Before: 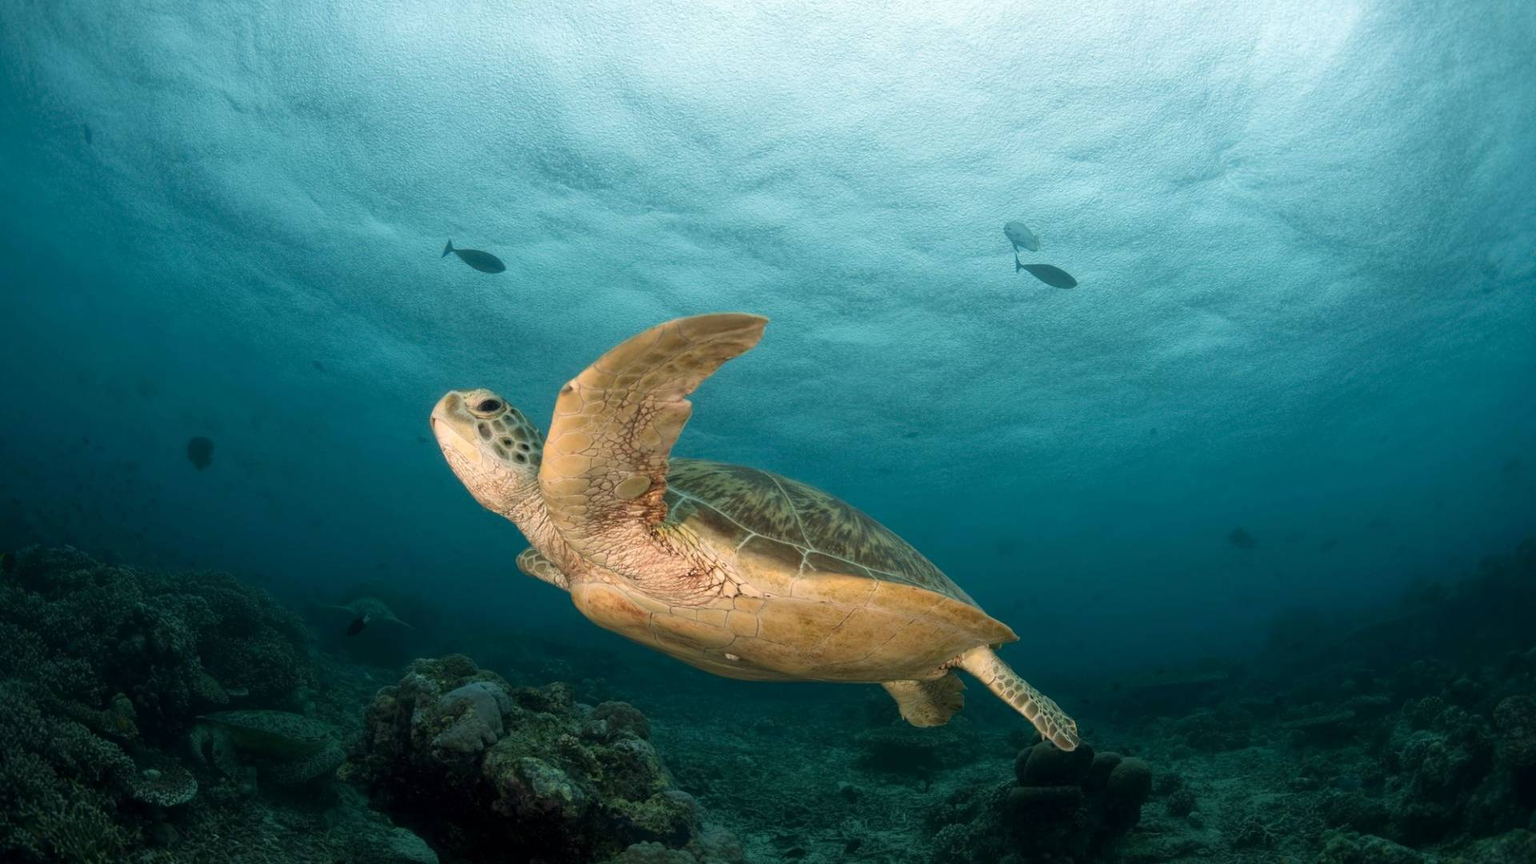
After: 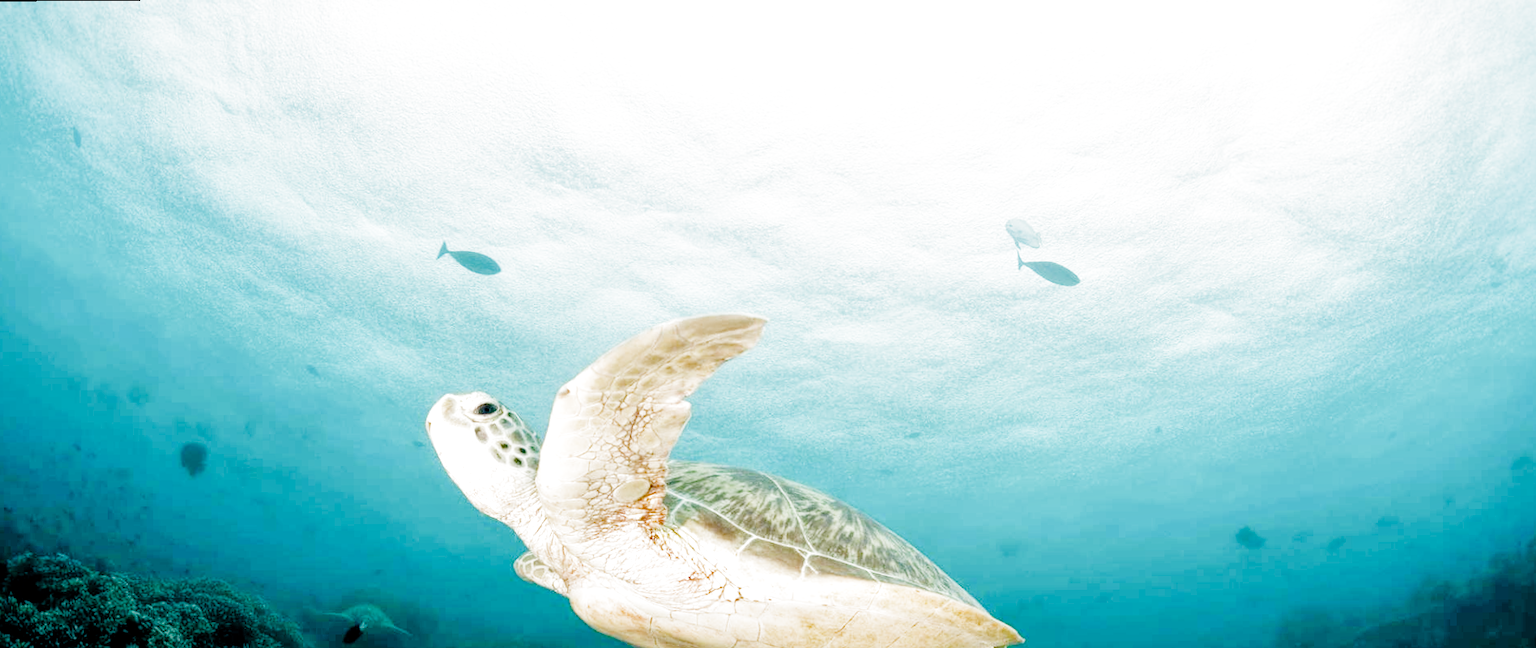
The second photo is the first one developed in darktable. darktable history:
exposure: black level correction 0.001, exposure 2.607 EV, compensate exposure bias true, compensate highlight preservation false
crop: bottom 24.988%
rotate and perspective: rotation -0.45°, automatic cropping original format, crop left 0.008, crop right 0.992, crop top 0.012, crop bottom 0.988
filmic rgb: black relative exposure -2.85 EV, white relative exposure 4.56 EV, hardness 1.77, contrast 1.25, preserve chrominance no, color science v5 (2021)
local contrast: mode bilateral grid, contrast 20, coarseness 50, detail 120%, midtone range 0.2
